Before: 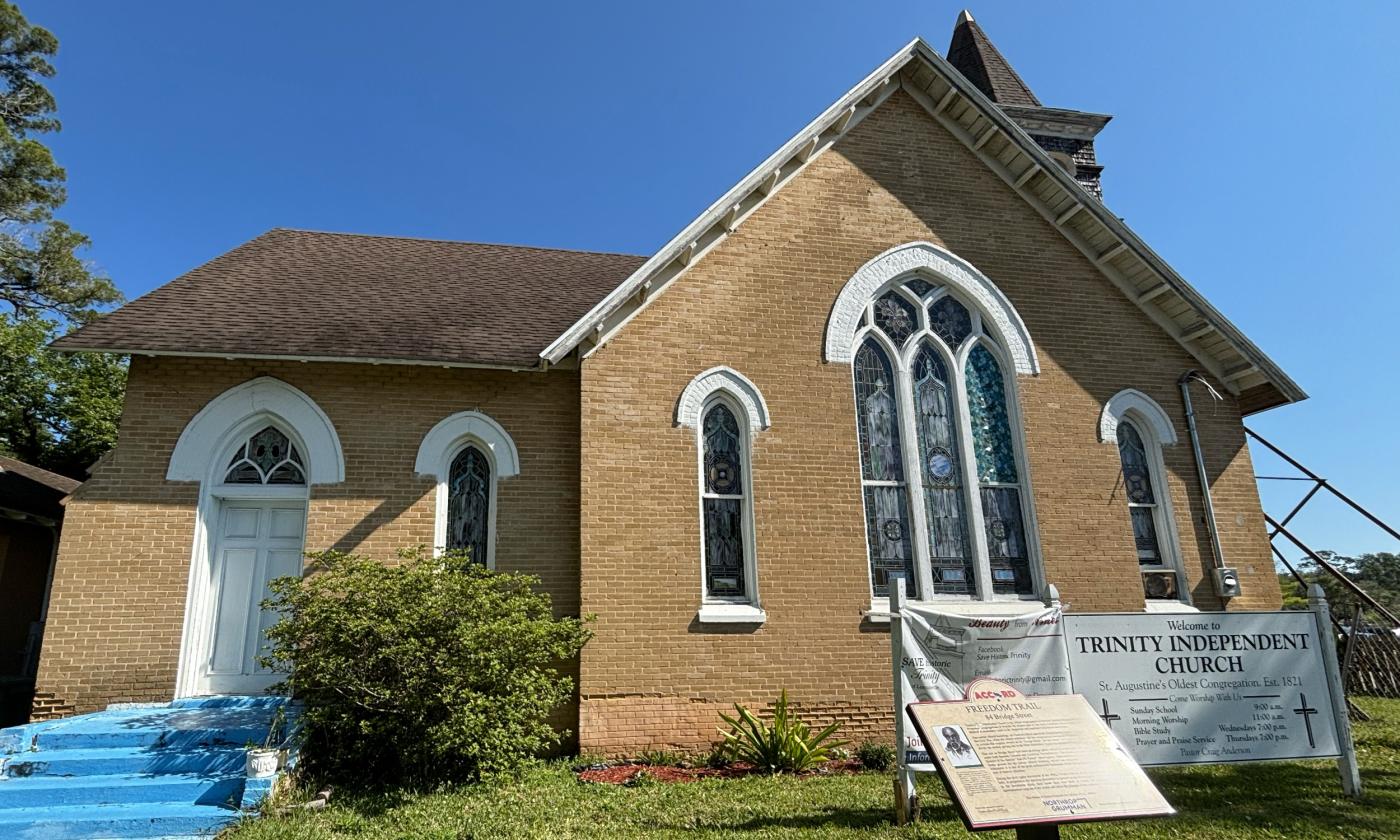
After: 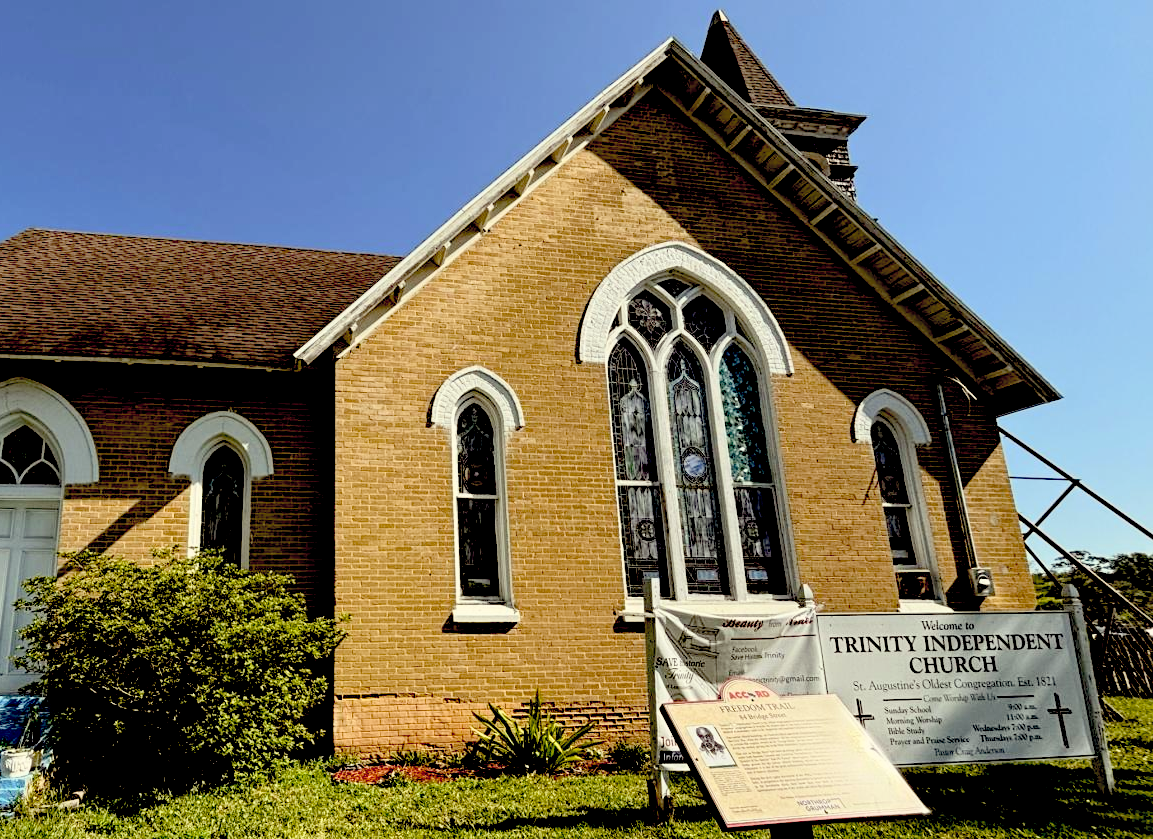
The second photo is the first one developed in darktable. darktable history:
exposure: black level correction 0.056, exposure -0.039 EV, compensate highlight preservation false
color balance: lift [1.001, 1.007, 1, 0.993], gamma [1.023, 1.026, 1.01, 0.974], gain [0.964, 1.059, 1.073, 0.927]
crop: left 17.582%, bottom 0.031%
contrast brightness saturation: contrast 0.14, brightness 0.21
